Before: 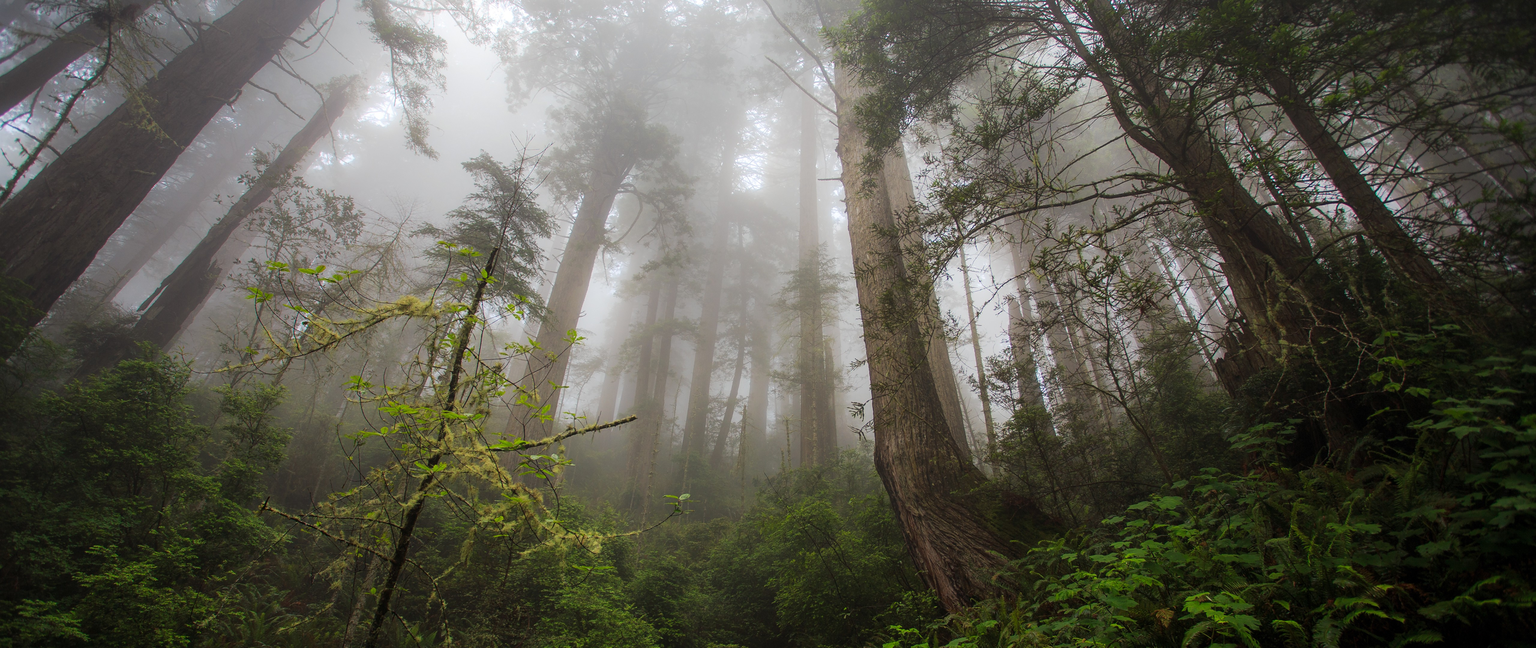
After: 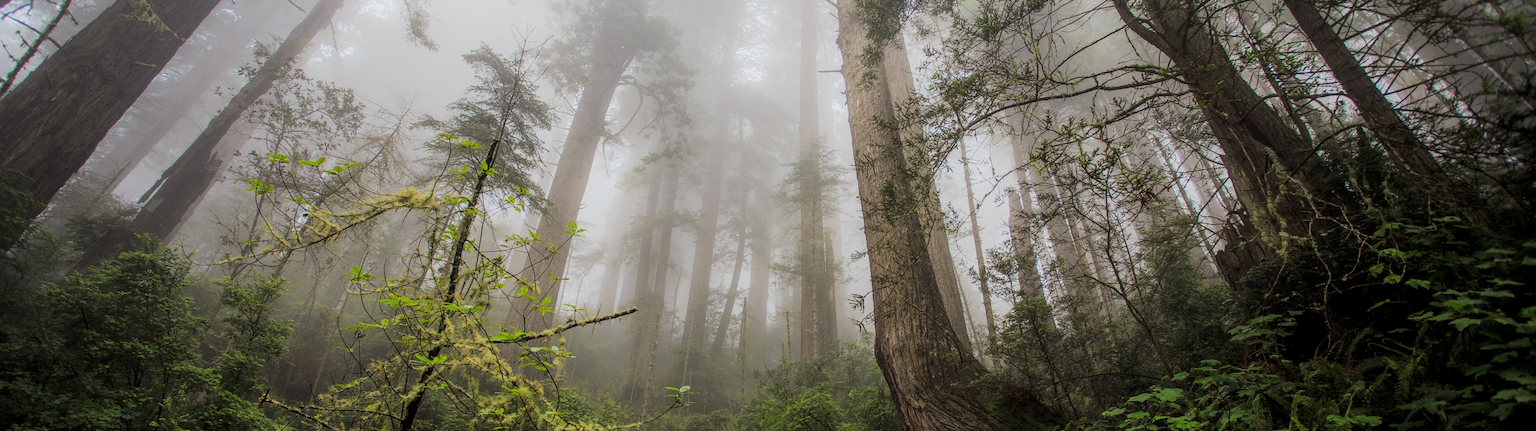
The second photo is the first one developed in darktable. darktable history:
exposure: exposure 0.426 EV, compensate highlight preservation false
tone equalizer: on, module defaults
filmic rgb: black relative exposure -16 EV, white relative exposure 6.12 EV, hardness 5.22
crop: top 16.727%, bottom 16.727%
local contrast: highlights 0%, shadows 0%, detail 133%
